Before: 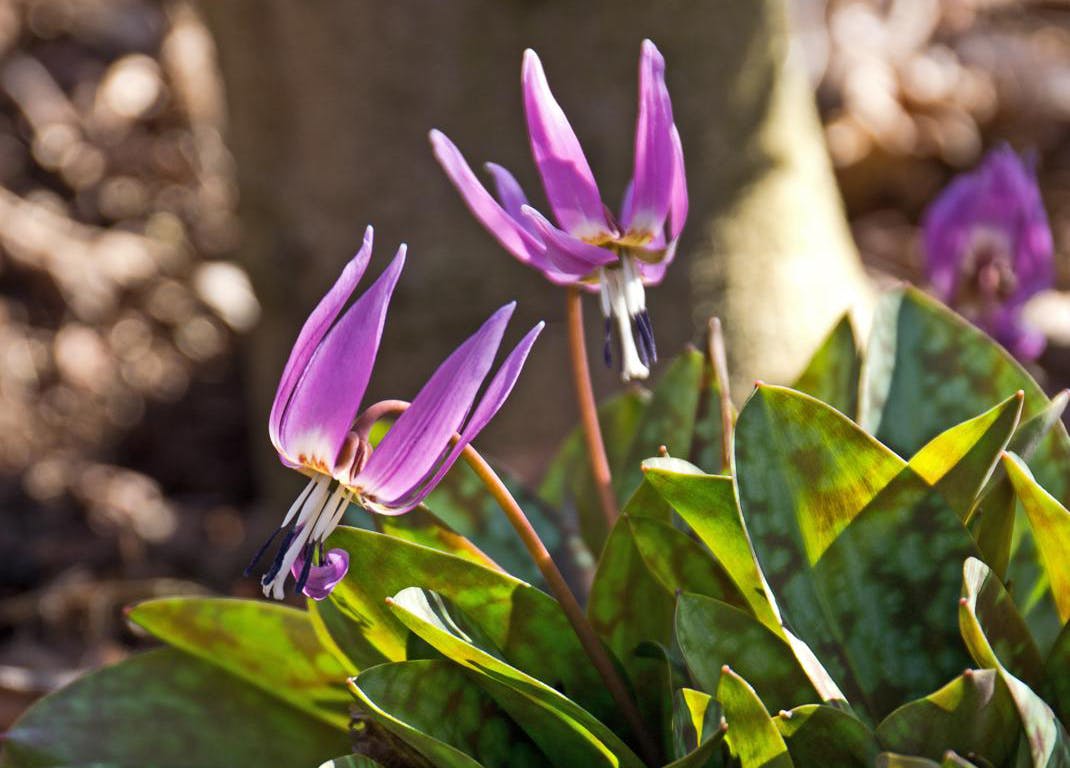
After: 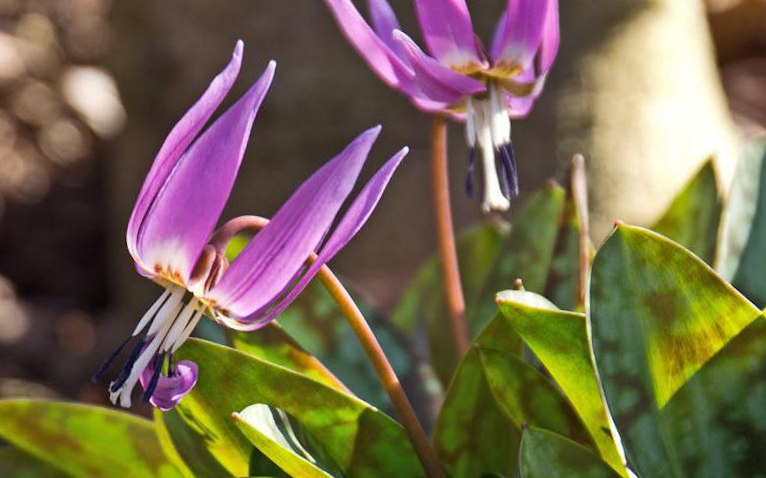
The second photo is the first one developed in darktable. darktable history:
crop and rotate: angle -3.71°, left 9.865%, top 20.408%, right 12.216%, bottom 11.853%
exposure: black level correction 0, compensate exposure bias true, compensate highlight preservation false
